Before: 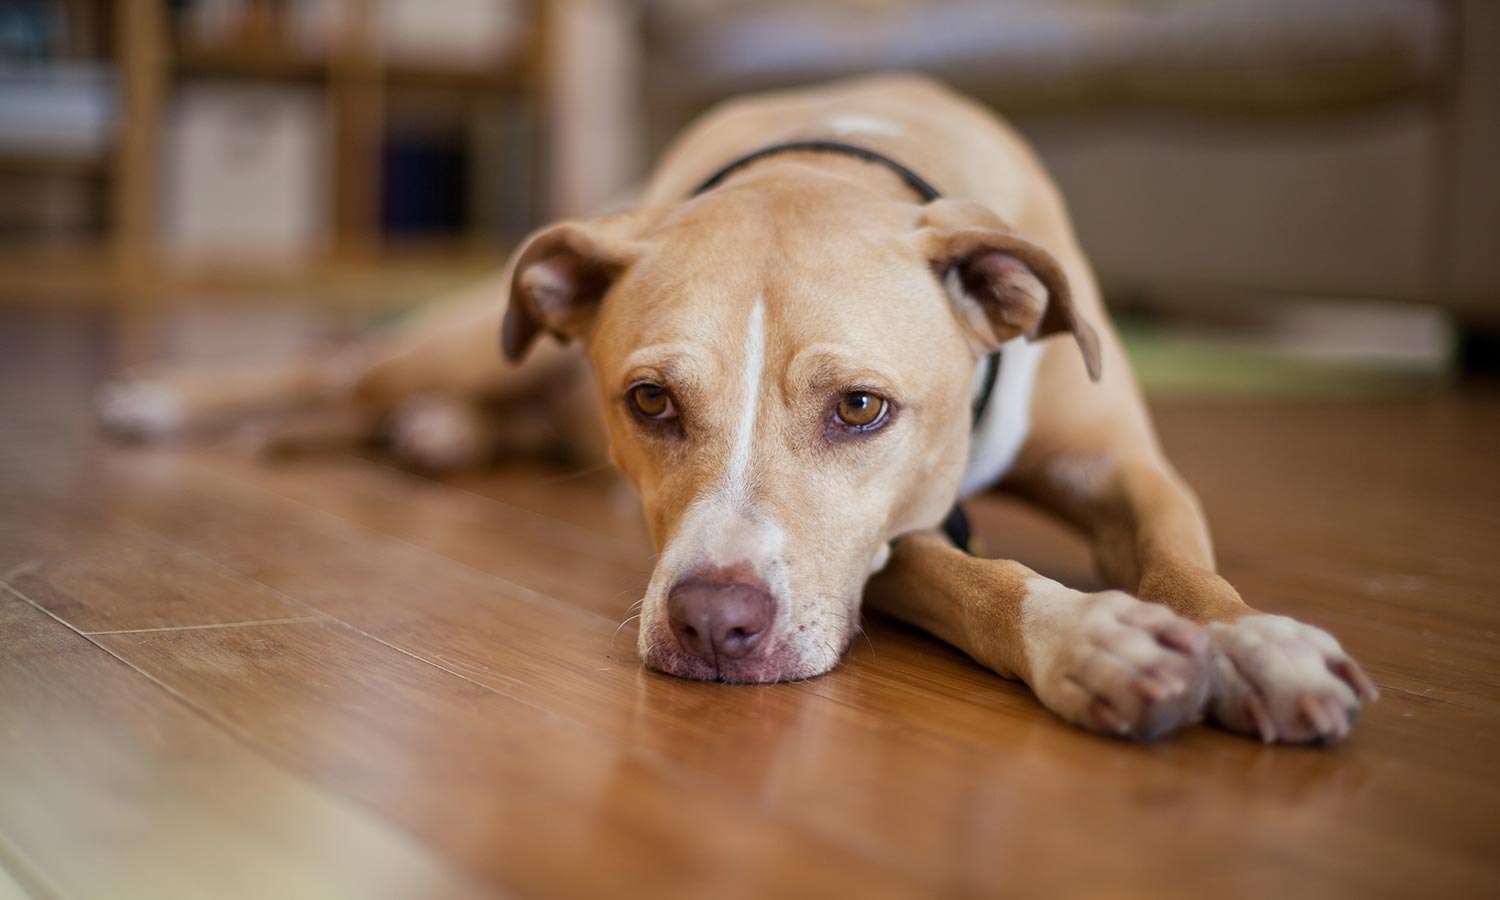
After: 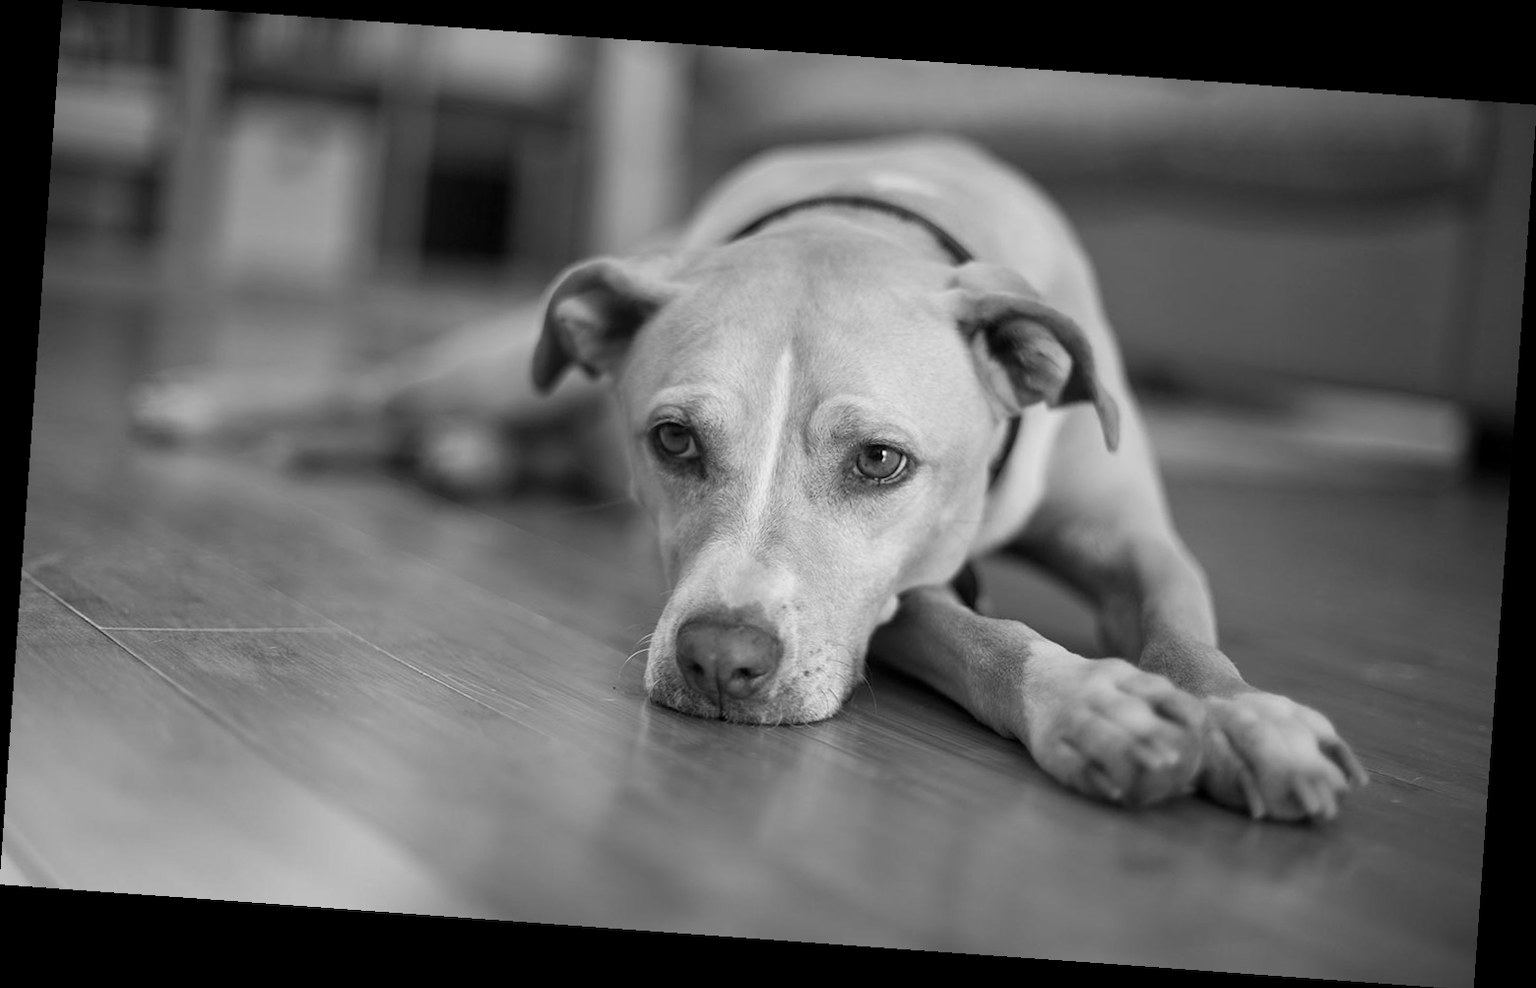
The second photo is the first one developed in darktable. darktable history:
monochrome: a 1.94, b -0.638
rotate and perspective: rotation 4.1°, automatic cropping off
white balance: red 1.05, blue 1.072
color calibration: illuminant as shot in camera, x 0.358, y 0.373, temperature 4628.91 K
